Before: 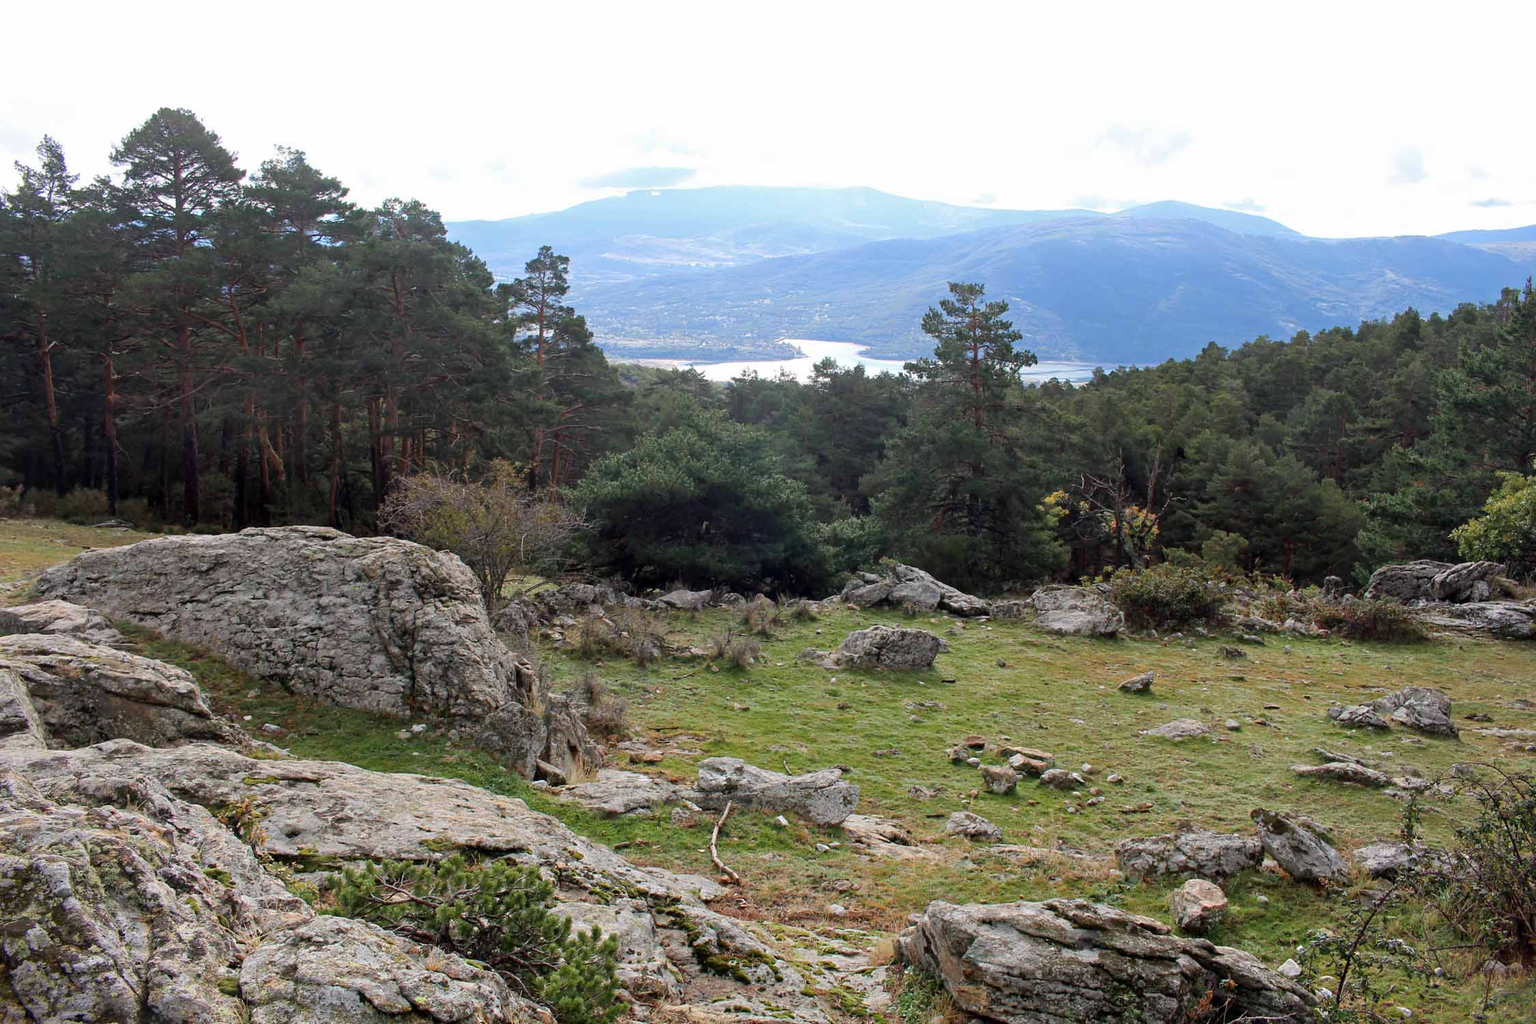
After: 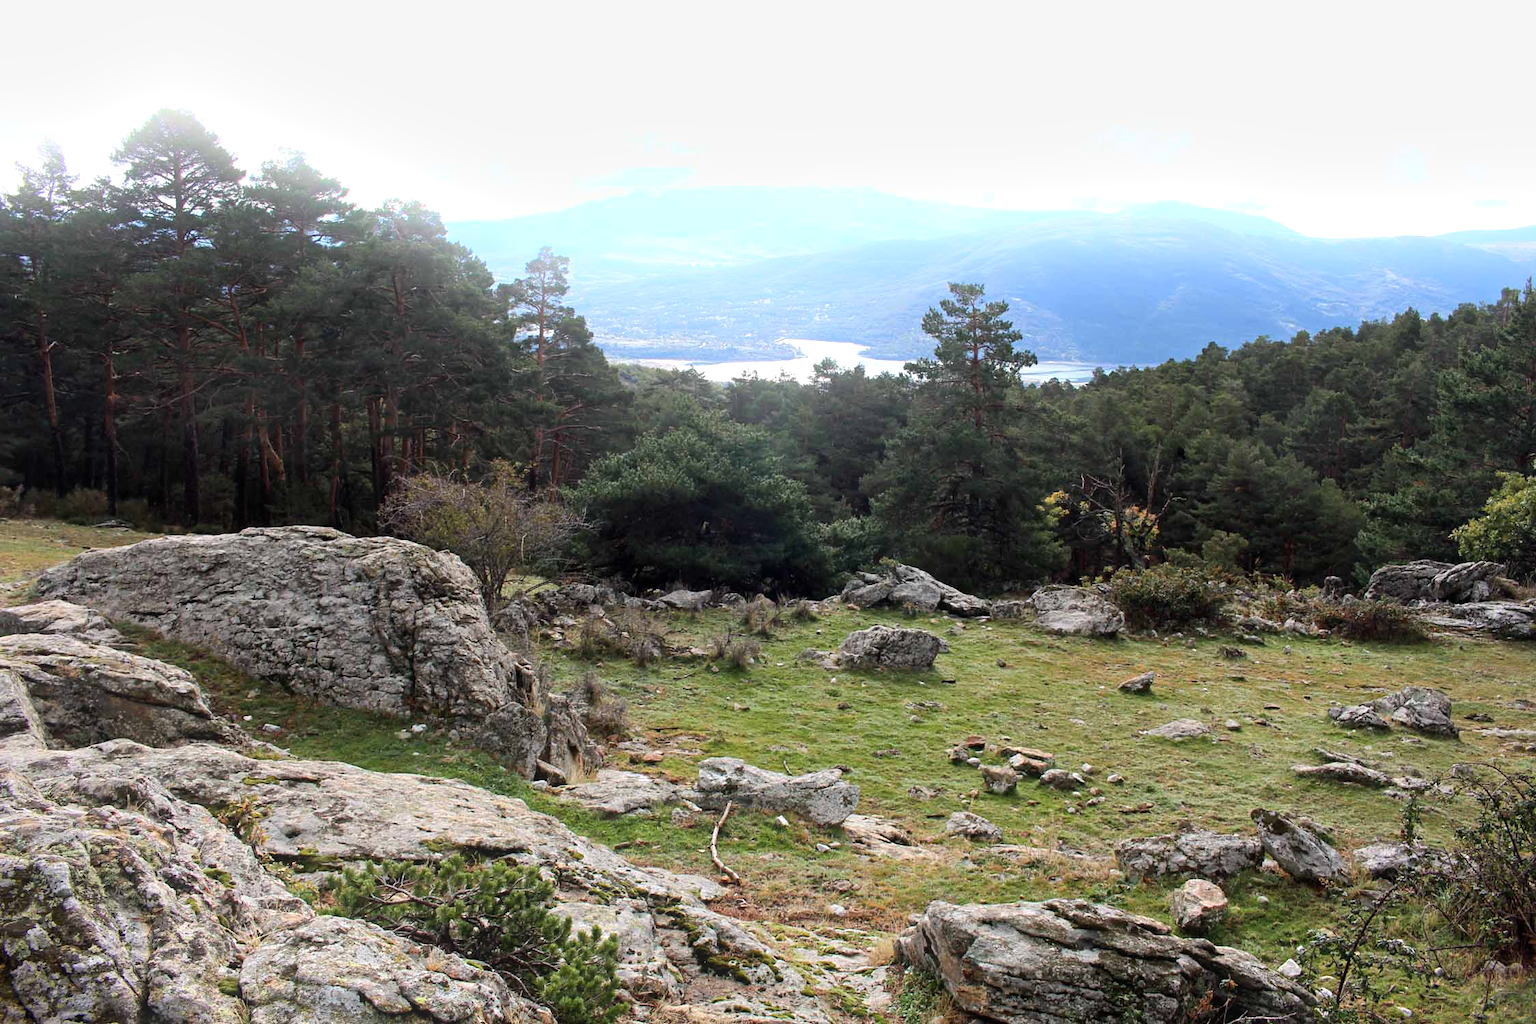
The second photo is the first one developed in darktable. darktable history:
tone equalizer: -8 EV -0.417 EV, -7 EV -0.389 EV, -6 EV -0.333 EV, -5 EV -0.222 EV, -3 EV 0.222 EV, -2 EV 0.333 EV, -1 EV 0.389 EV, +0 EV 0.417 EV, edges refinement/feathering 500, mask exposure compensation -1.57 EV, preserve details no
bloom: size 16%, threshold 98%, strength 20%
